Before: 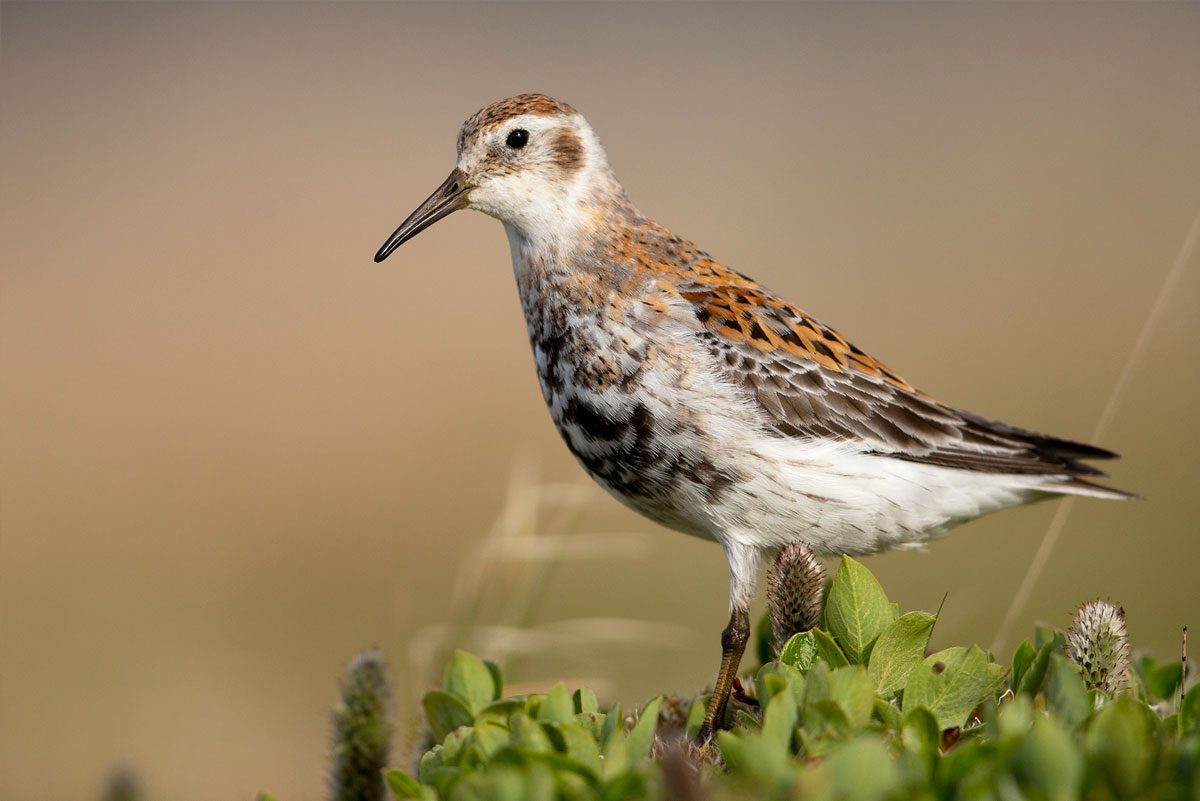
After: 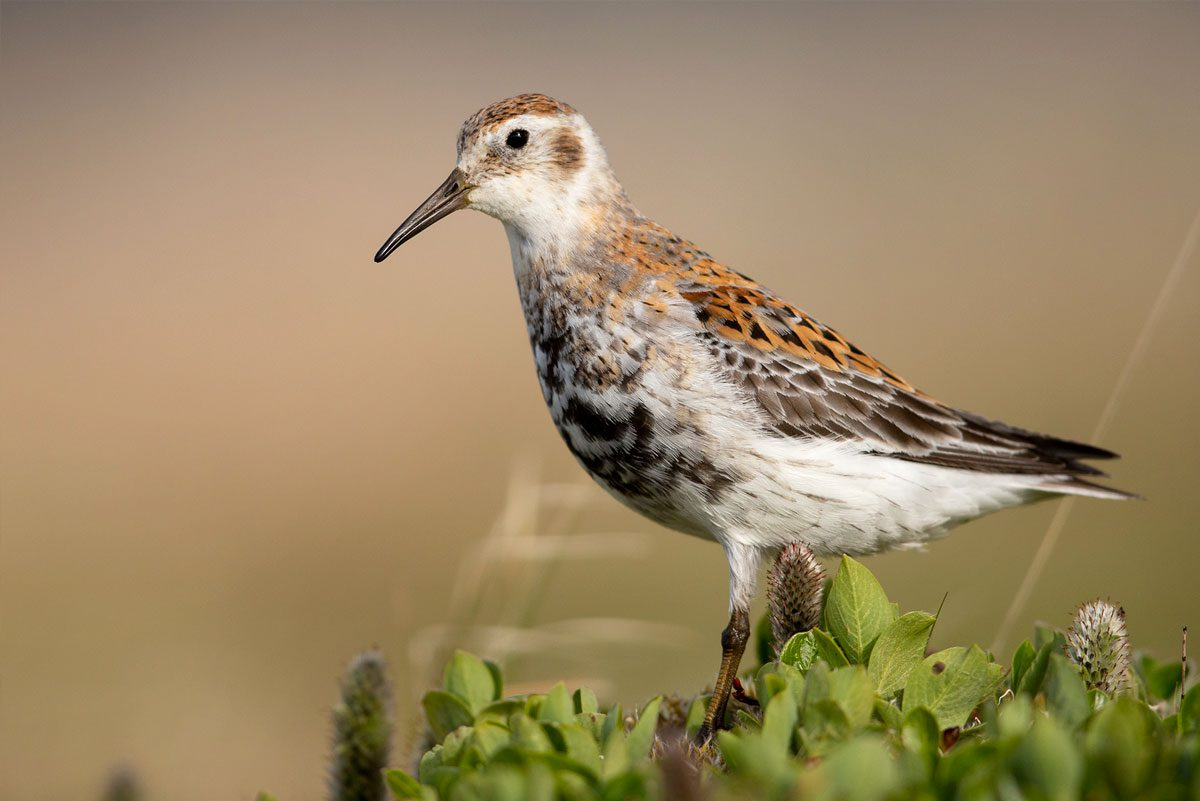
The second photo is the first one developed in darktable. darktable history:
shadows and highlights: shadows -40.13, highlights 62.58, soften with gaussian
